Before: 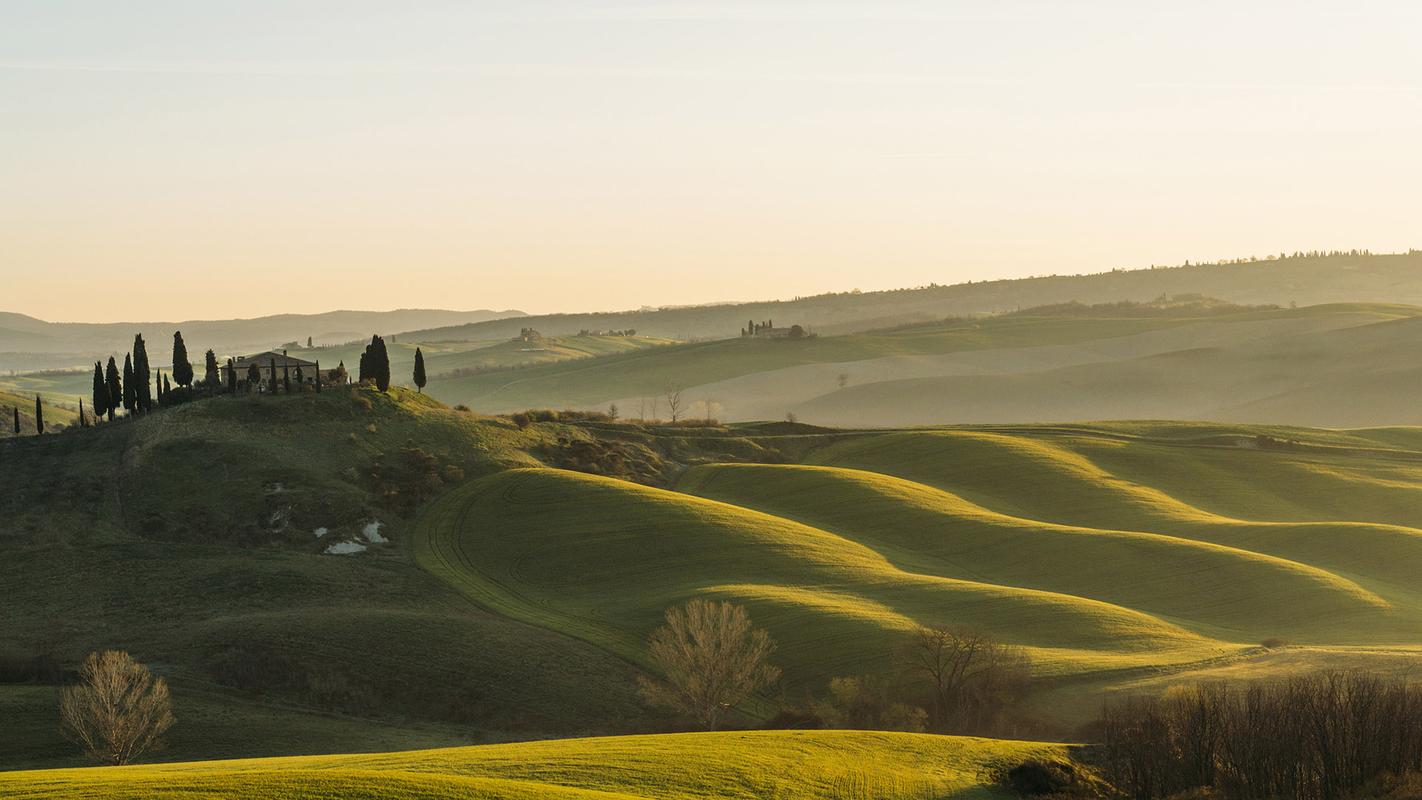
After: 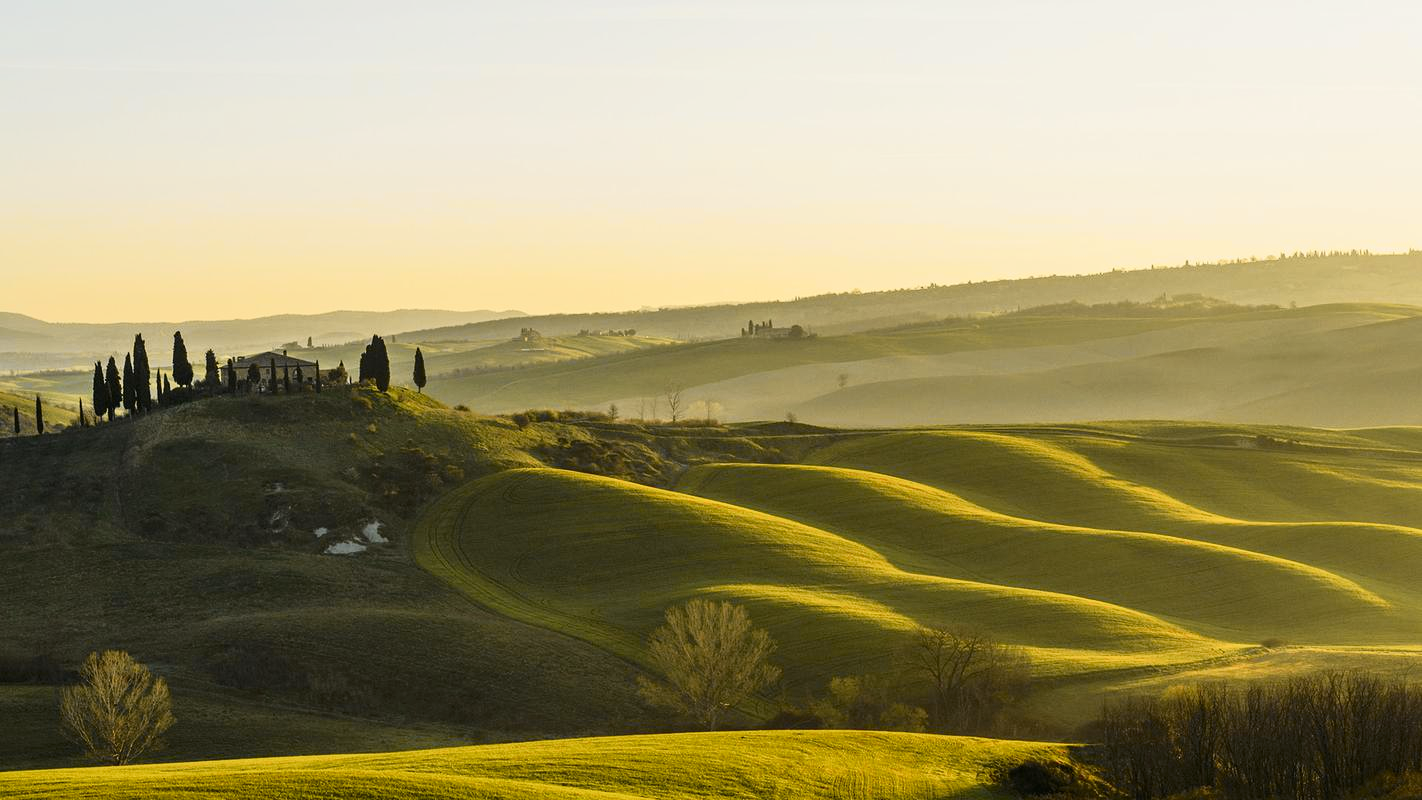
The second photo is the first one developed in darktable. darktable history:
tone curve: curves: ch0 [(0, 0.006) (0.037, 0.022) (0.123, 0.105) (0.19, 0.173) (0.277, 0.279) (0.474, 0.517) (0.597, 0.662) (0.687, 0.774) (0.855, 0.891) (1, 0.982)]; ch1 [(0, 0) (0.243, 0.245) (0.422, 0.415) (0.493, 0.495) (0.508, 0.503) (0.544, 0.552) (0.557, 0.582) (0.626, 0.672) (0.694, 0.732) (1, 1)]; ch2 [(0, 0) (0.249, 0.216) (0.356, 0.329) (0.424, 0.442) (0.476, 0.483) (0.498, 0.5) (0.517, 0.519) (0.532, 0.539) (0.562, 0.596) (0.614, 0.662) (0.706, 0.757) (0.808, 0.809) (0.991, 0.968)], color space Lab, independent channels, preserve colors none
